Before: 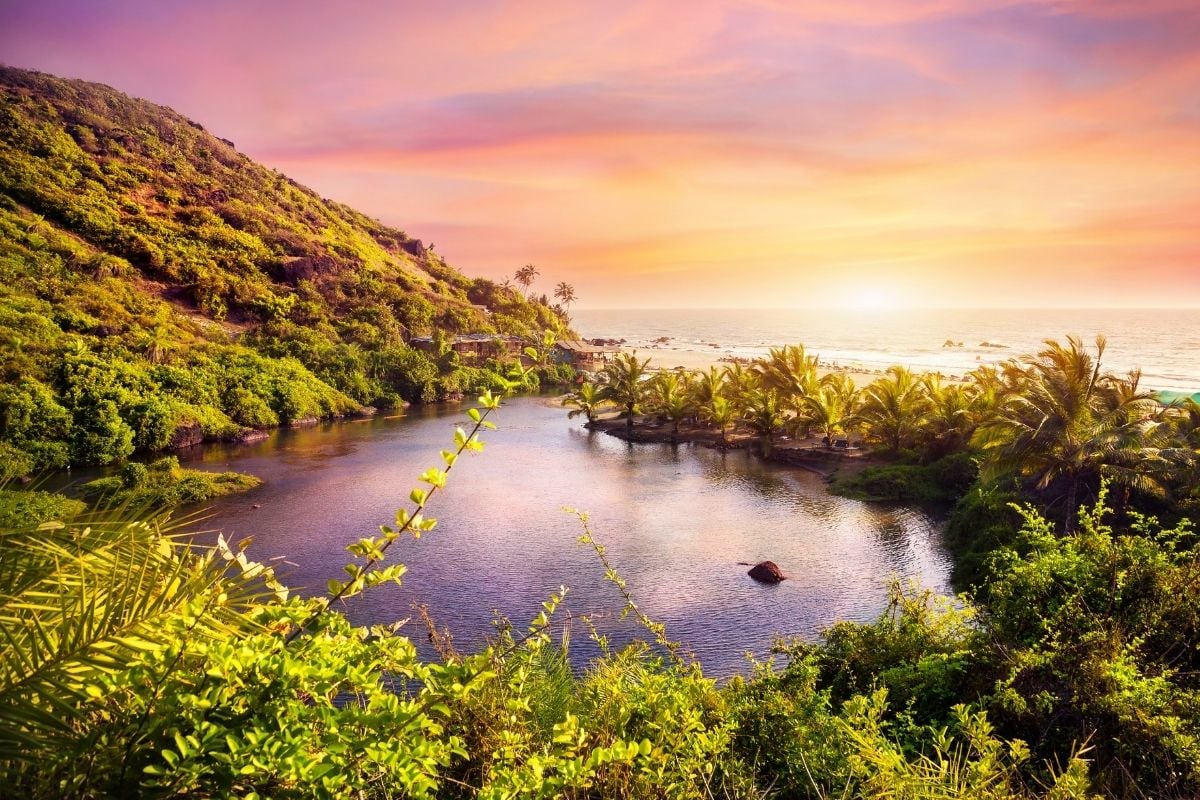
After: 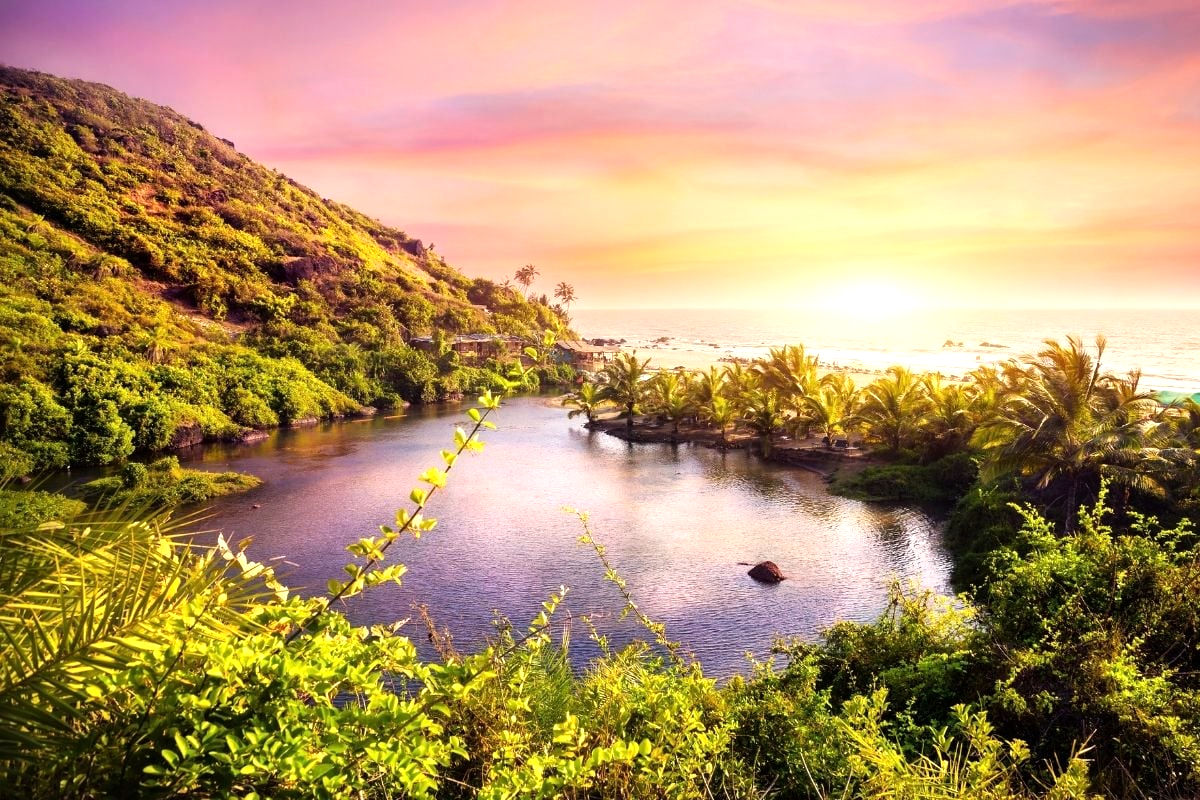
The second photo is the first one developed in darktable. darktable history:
tone equalizer: -8 EV -0.433 EV, -7 EV -0.392 EV, -6 EV -0.357 EV, -5 EV -0.221 EV, -3 EV 0.204 EV, -2 EV 0.341 EV, -1 EV 0.398 EV, +0 EV 0.386 EV
